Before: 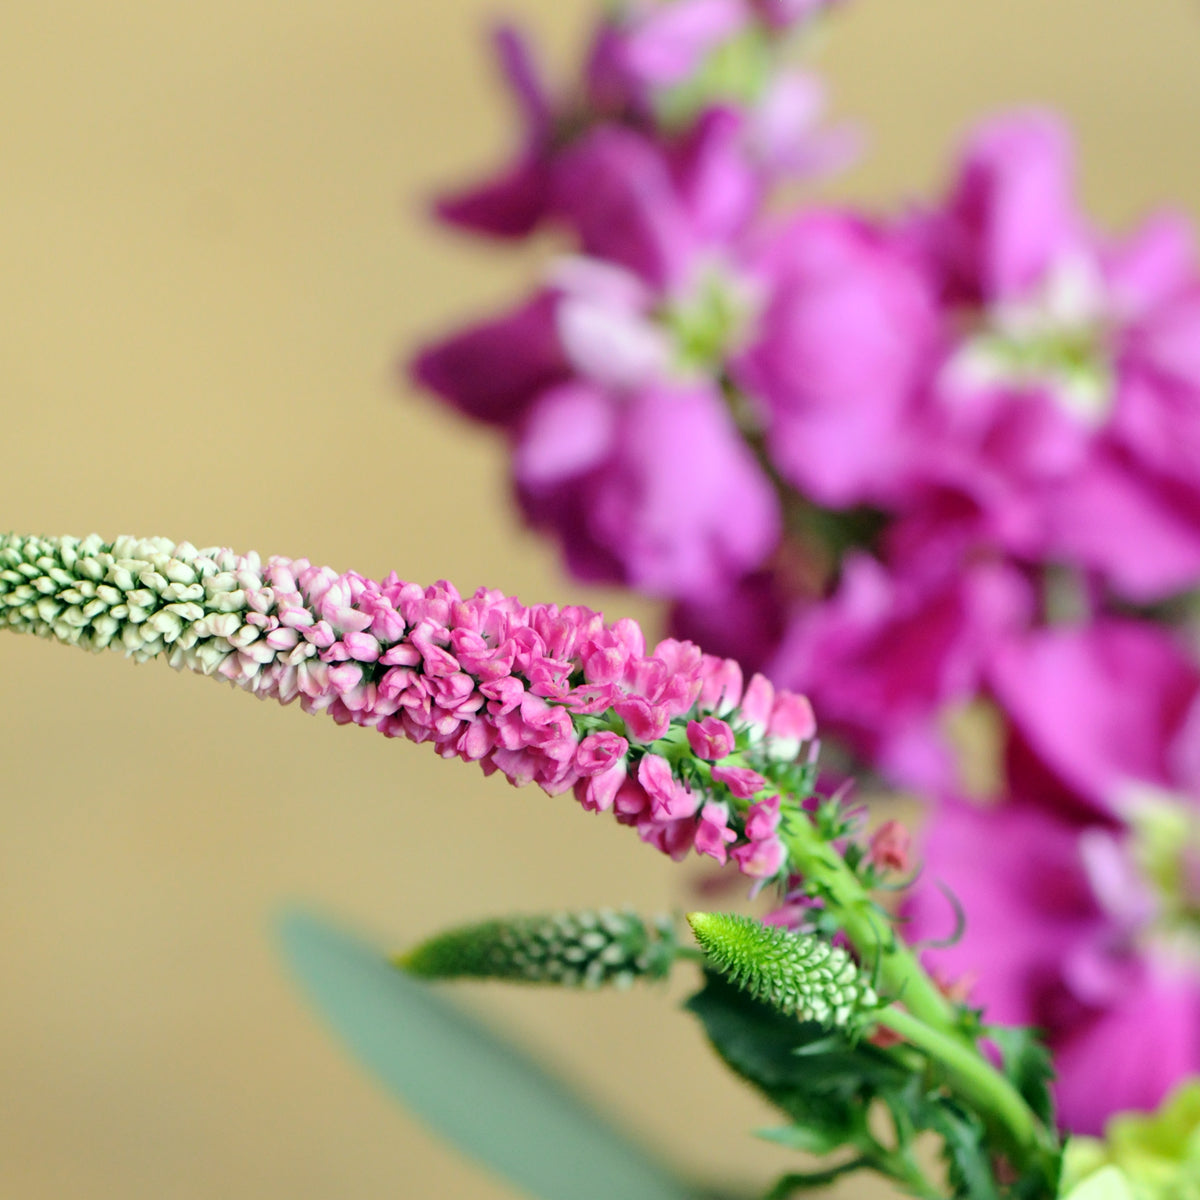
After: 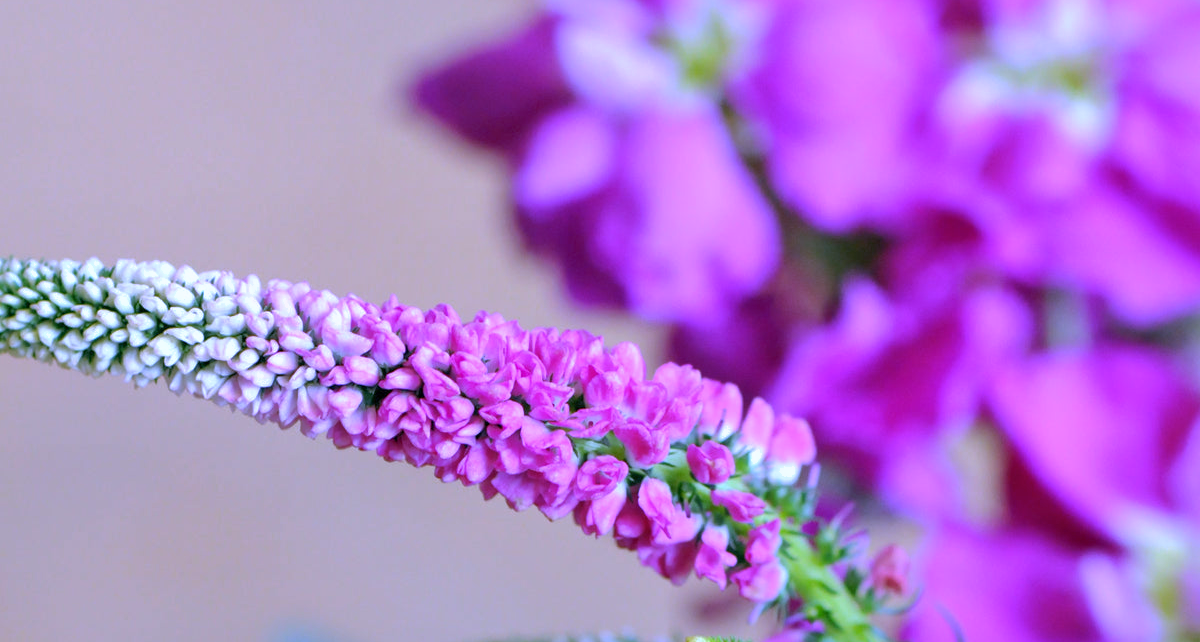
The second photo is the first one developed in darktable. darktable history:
white balance: red 0.98, blue 1.61
crop and rotate: top 23.043%, bottom 23.437%
shadows and highlights: on, module defaults
